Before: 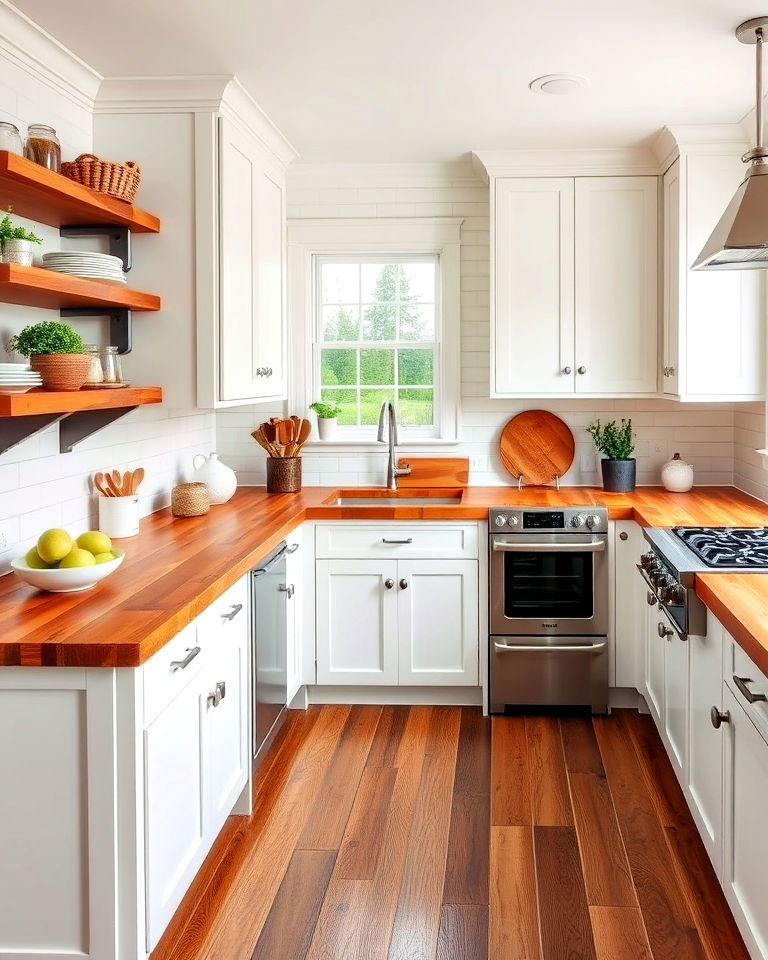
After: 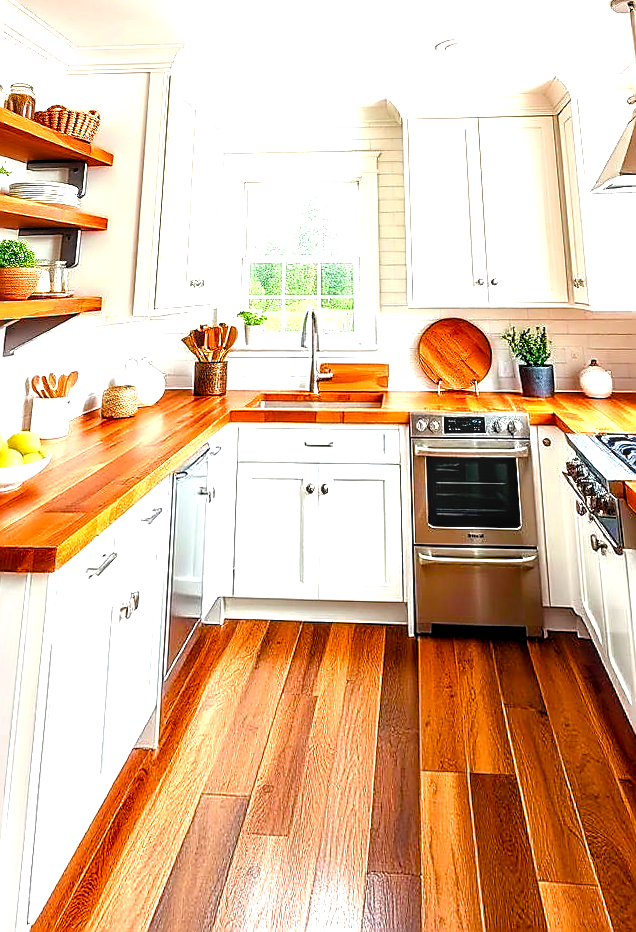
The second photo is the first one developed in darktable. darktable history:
local contrast: detail 140%
sharpen: radius 1.4, amount 1.25, threshold 0.7
rotate and perspective: rotation 0.72°, lens shift (vertical) -0.352, lens shift (horizontal) -0.051, crop left 0.152, crop right 0.859, crop top 0.019, crop bottom 0.964
exposure: black level correction 0, exposure 0.3 EV, compensate highlight preservation false
white balance: emerald 1
color balance rgb: linear chroma grading › shadows -2.2%, linear chroma grading › highlights -15%, linear chroma grading › global chroma -10%, linear chroma grading › mid-tones -10%, perceptual saturation grading › global saturation 45%, perceptual saturation grading › highlights -50%, perceptual saturation grading › shadows 30%, perceptual brilliance grading › global brilliance 18%, global vibrance 45%
